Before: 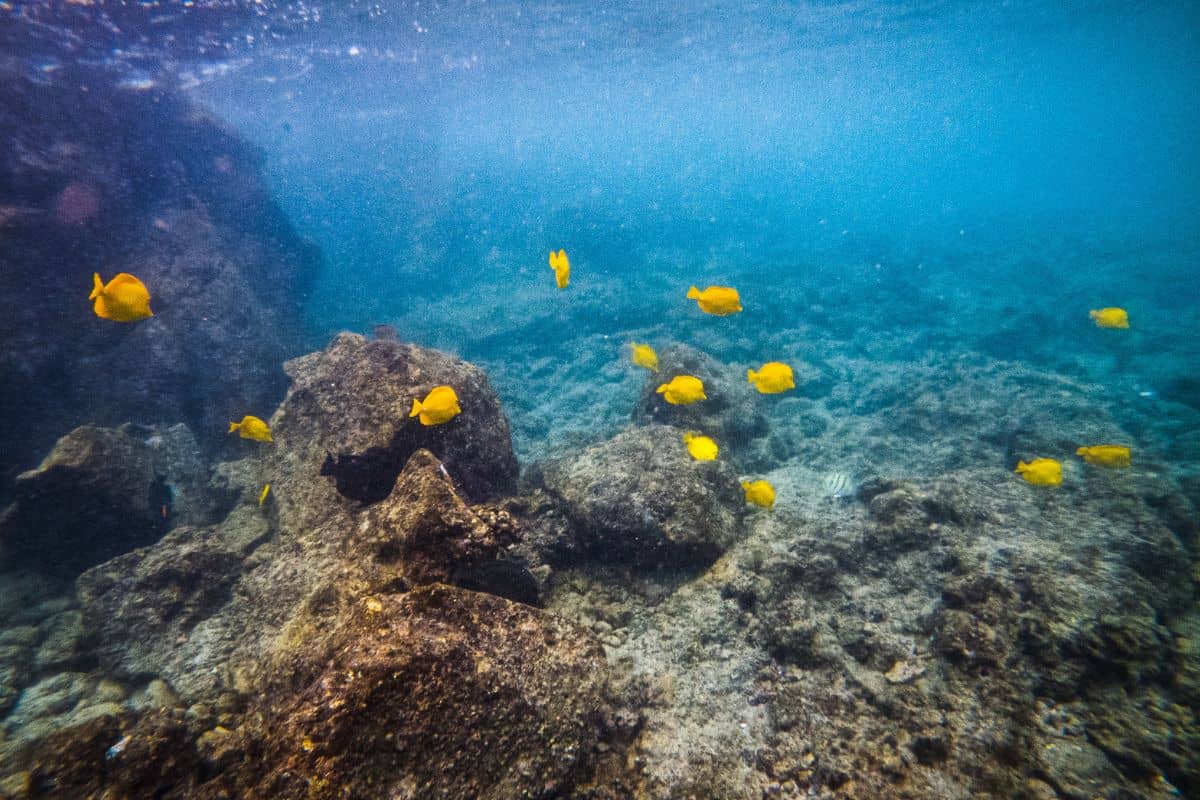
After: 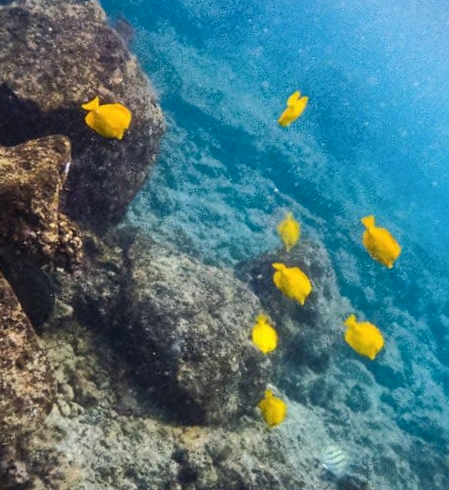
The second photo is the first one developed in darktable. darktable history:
tone curve: curves: ch0 [(0, 0) (0.003, 0.003) (0.011, 0.011) (0.025, 0.024) (0.044, 0.042) (0.069, 0.066) (0.1, 0.095) (0.136, 0.129) (0.177, 0.169) (0.224, 0.214) (0.277, 0.264) (0.335, 0.319) (0.399, 0.38) (0.468, 0.446) (0.543, 0.558) (0.623, 0.636) (0.709, 0.719) (0.801, 0.807) (0.898, 0.901) (1, 1)], color space Lab, independent channels, preserve colors none
crop and rotate: angle -45.4°, top 16.19%, right 0.917%, bottom 11.72%
